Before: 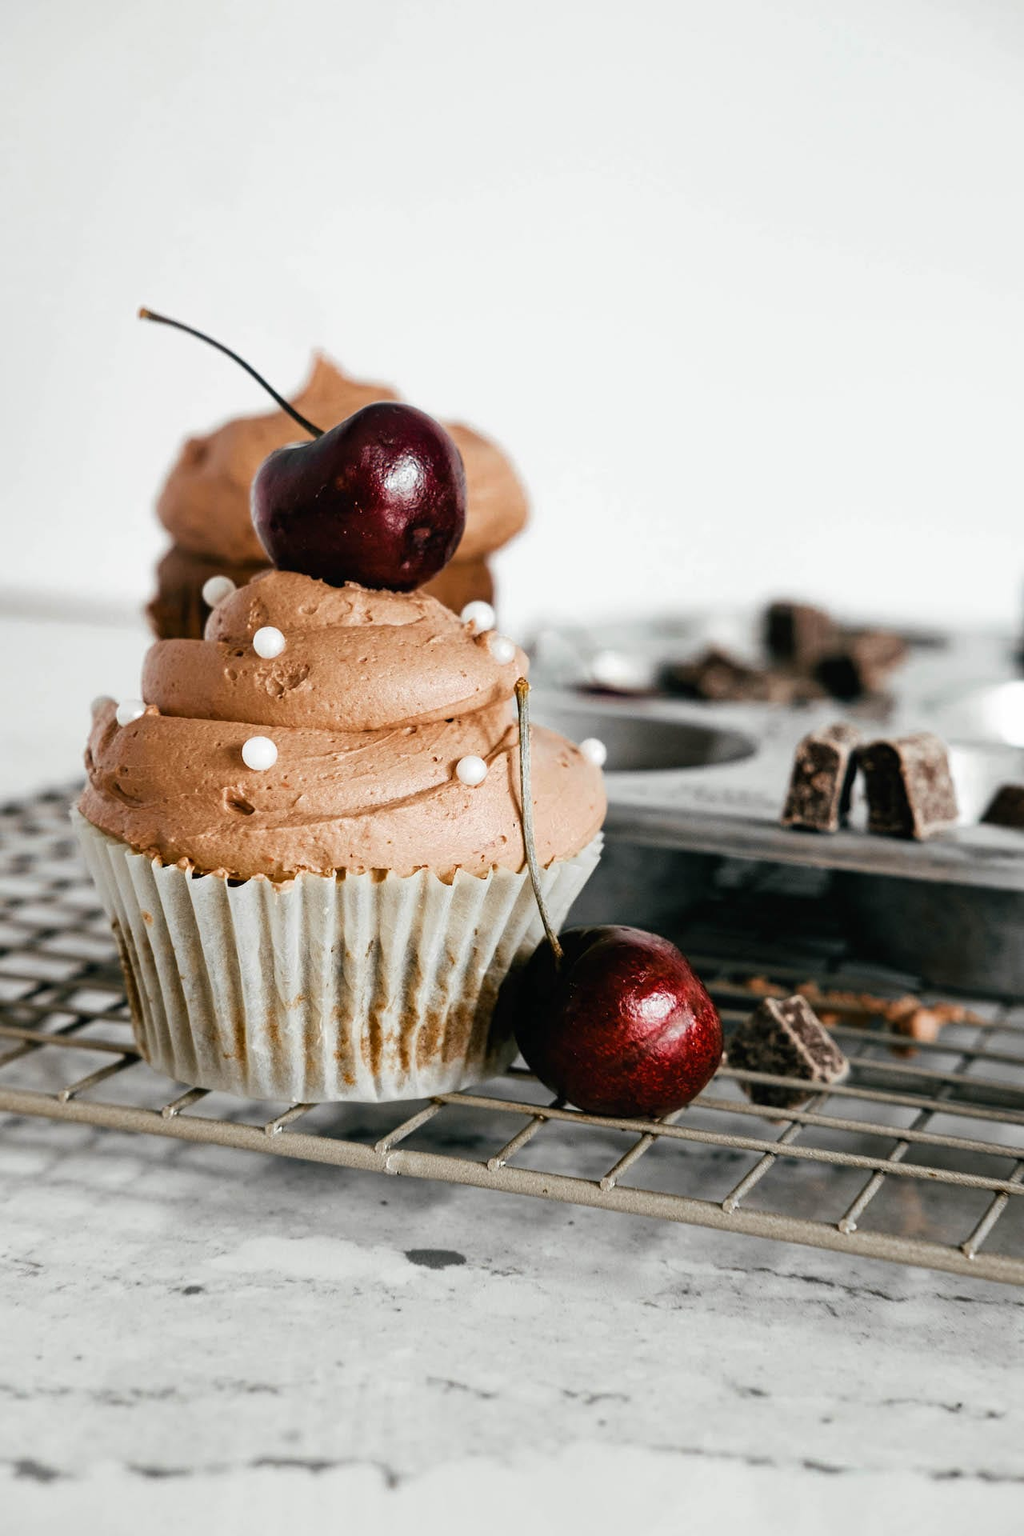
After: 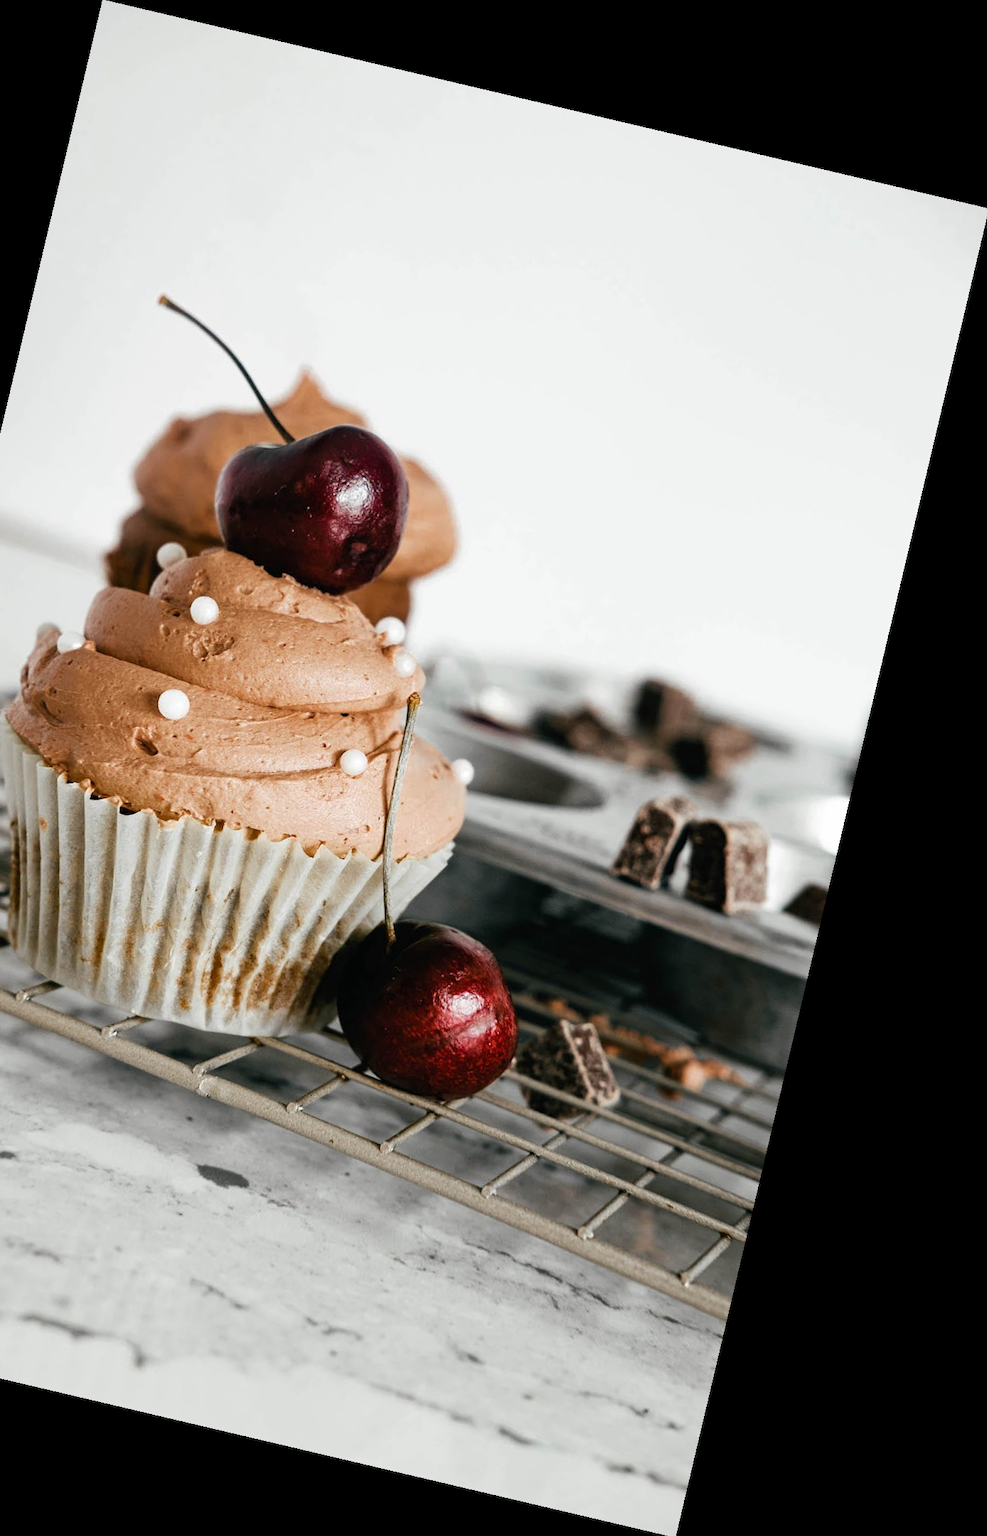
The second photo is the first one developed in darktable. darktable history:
crop: left 17.582%, bottom 0.031%
rotate and perspective: rotation 13.27°, automatic cropping off
